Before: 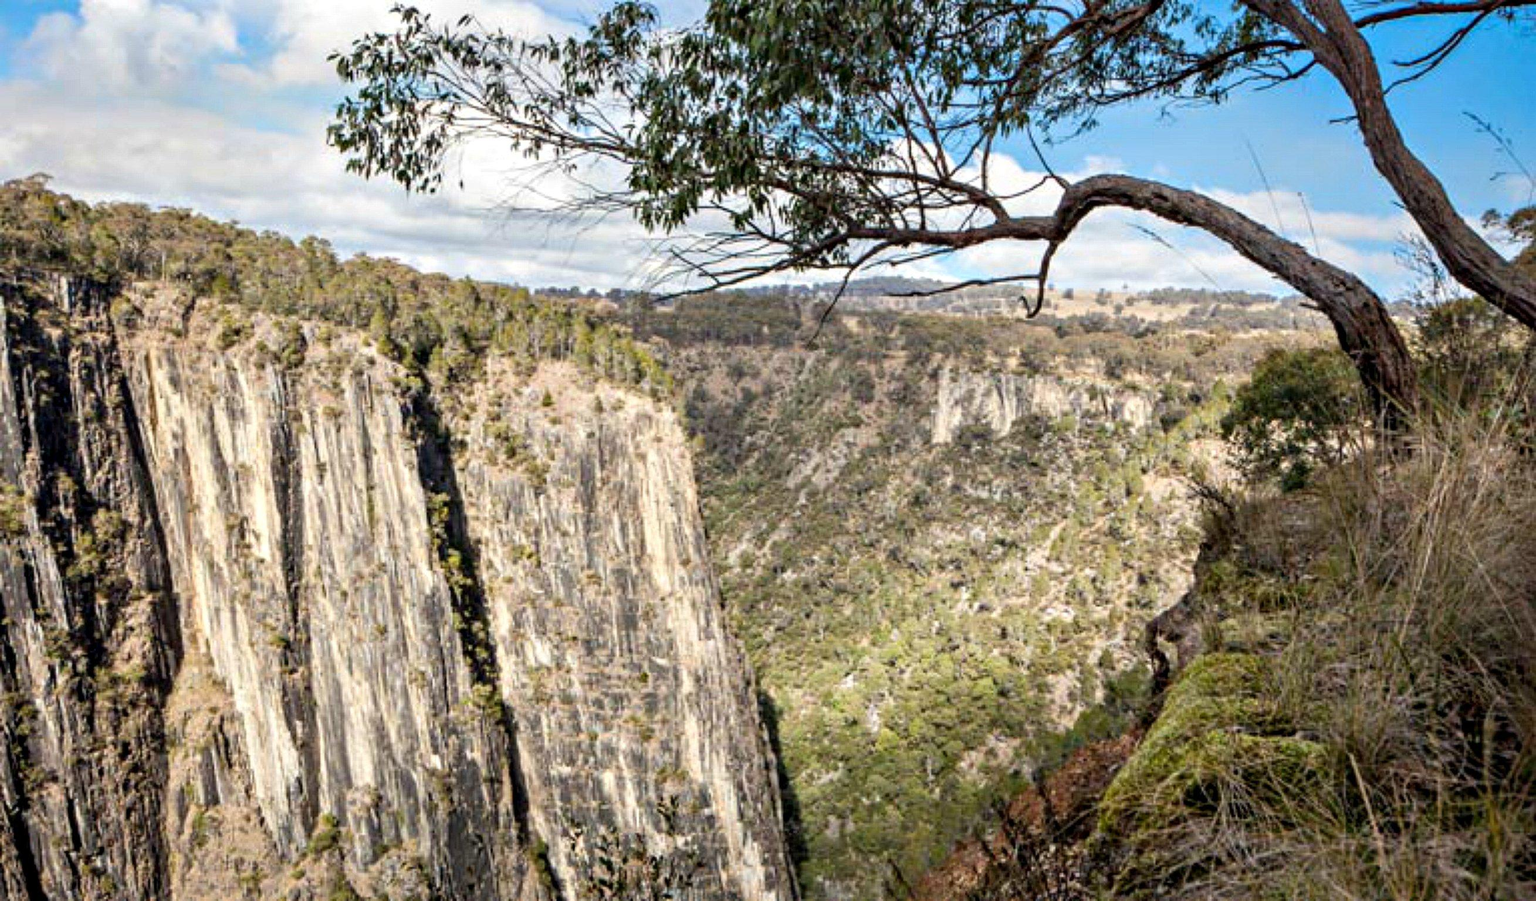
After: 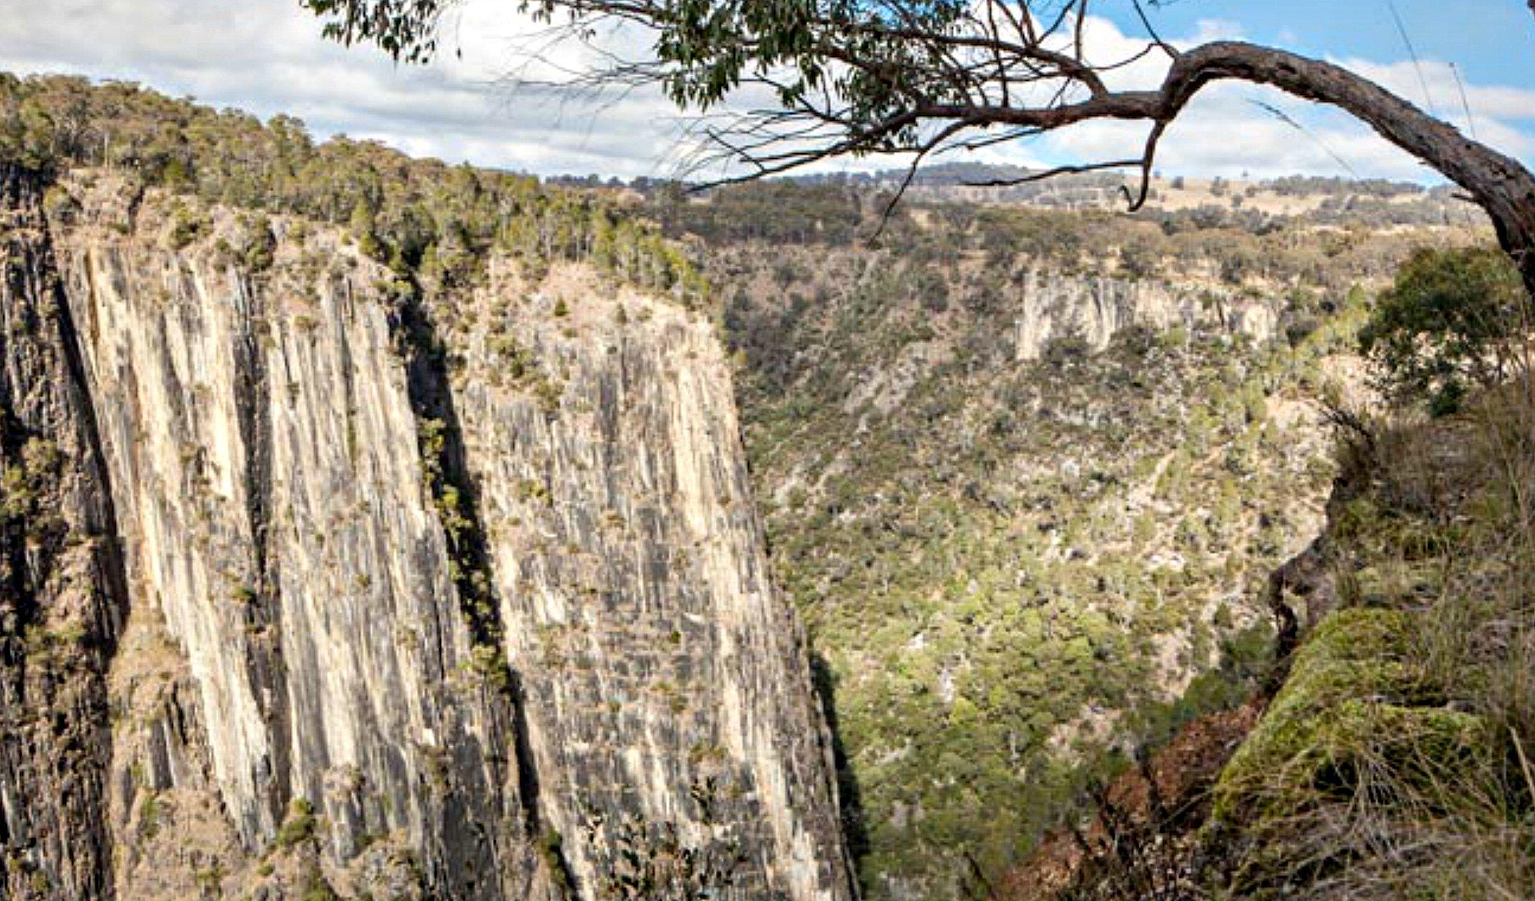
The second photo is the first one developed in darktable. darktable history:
crop and rotate: left 4.842%, top 15.51%, right 10.668%
exposure: compensate highlight preservation false
